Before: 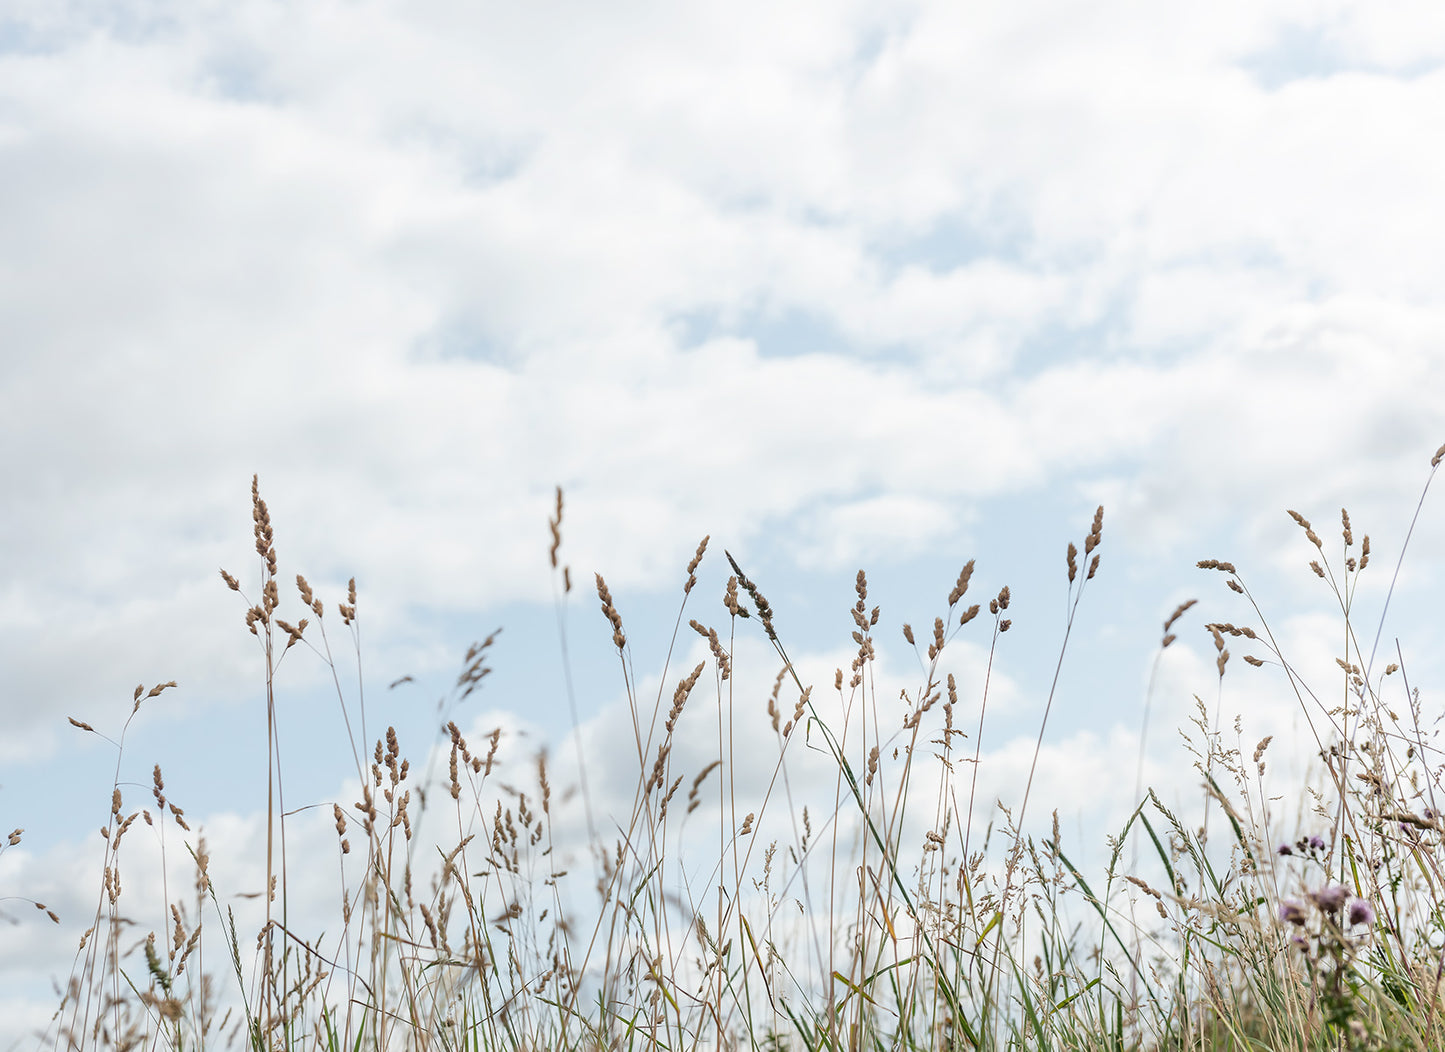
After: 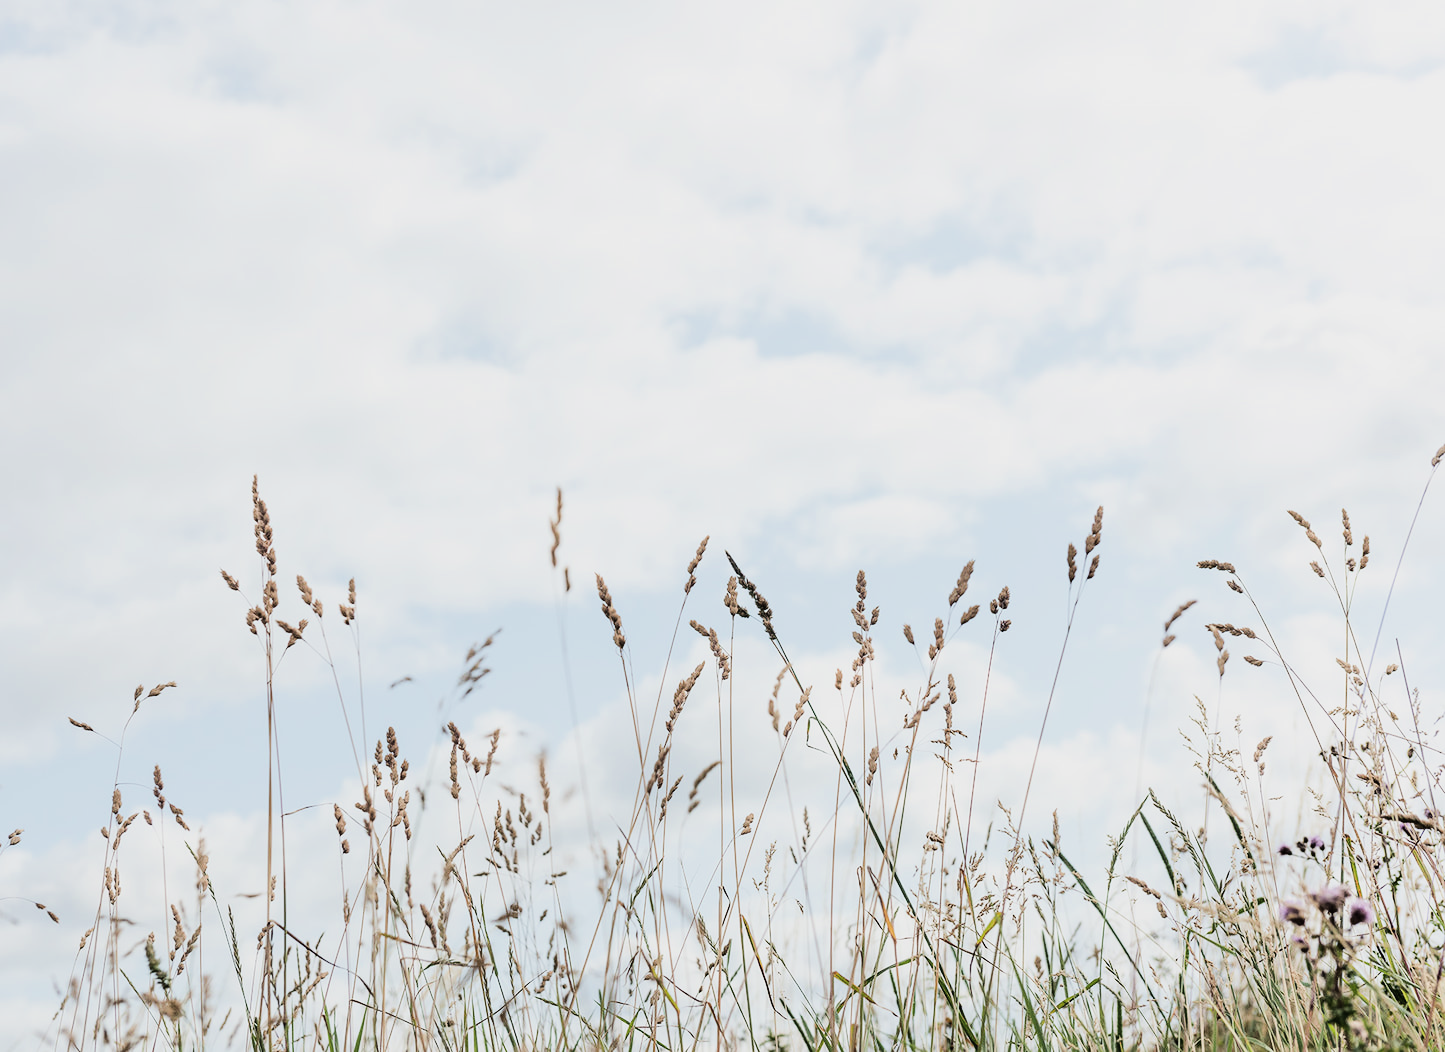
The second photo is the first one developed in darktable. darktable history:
exposure: black level correction -0.007, exposure 0.066 EV, compensate exposure bias true, compensate highlight preservation false
tone equalizer: -8 EV -1.05 EV, -7 EV -1.02 EV, -6 EV -0.847 EV, -5 EV -0.607 EV, -3 EV 0.543 EV, -2 EV 0.874 EV, -1 EV 0.991 EV, +0 EV 1.07 EV, edges refinement/feathering 500, mask exposure compensation -1.57 EV, preserve details no
filmic rgb: black relative exposure -7.38 EV, white relative exposure 5.08 EV, hardness 3.2
